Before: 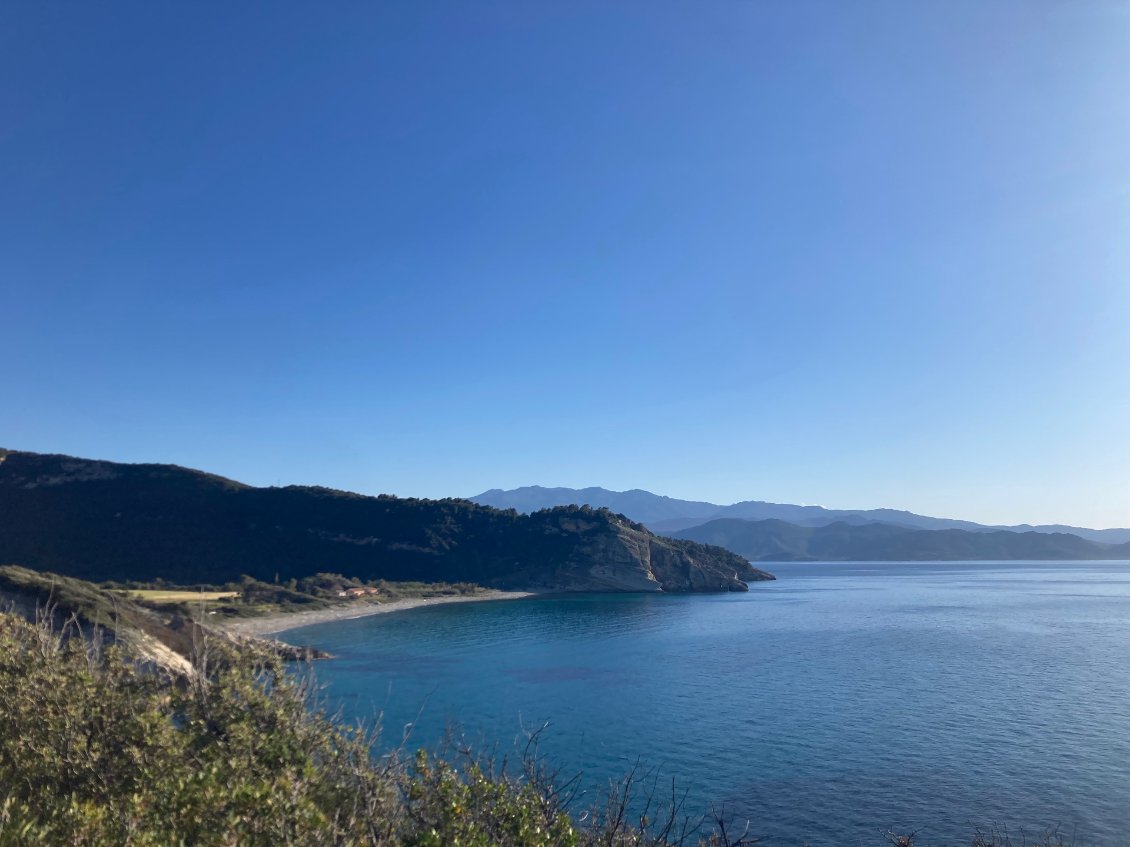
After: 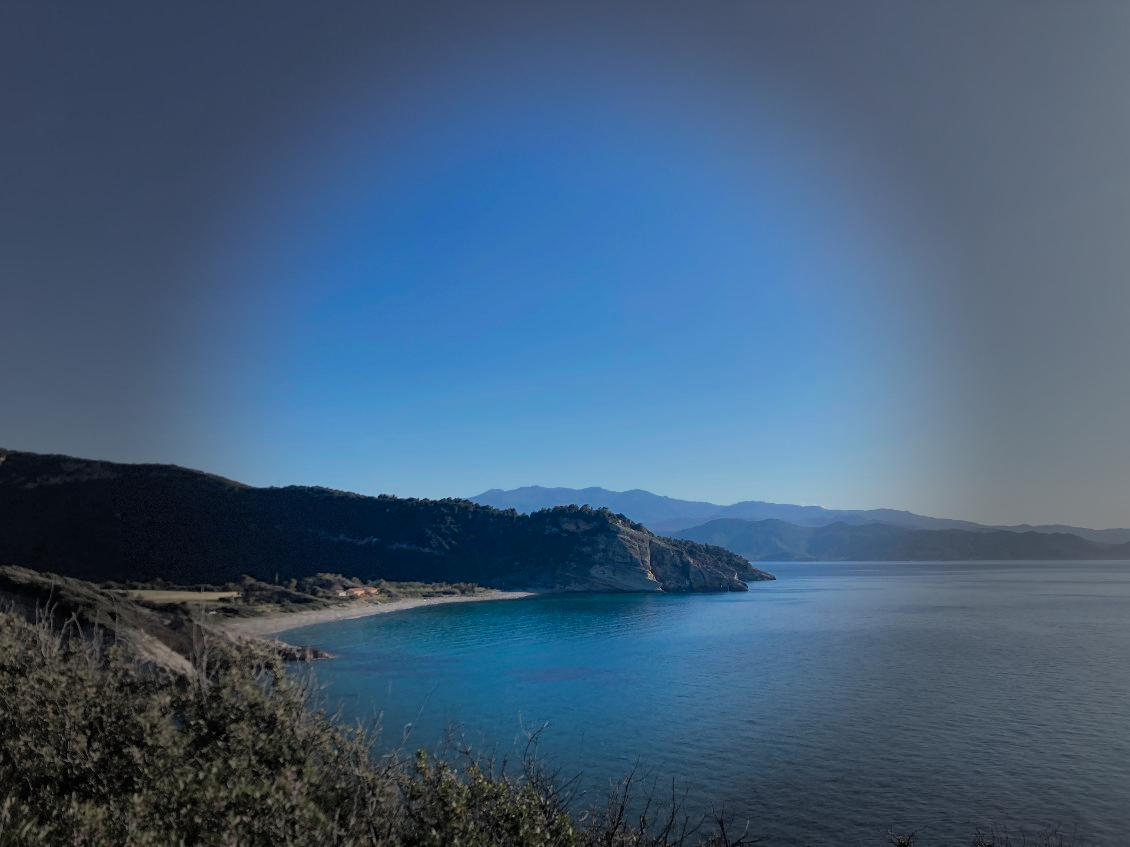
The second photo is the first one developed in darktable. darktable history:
vignetting: fall-off start 40.13%, fall-off radius 41.25%, brightness -0.575, dithering 8-bit output
filmic rgb: black relative exposure -6.05 EV, white relative exposure 6.96 EV, hardness 2.24, color science v6 (2022)
